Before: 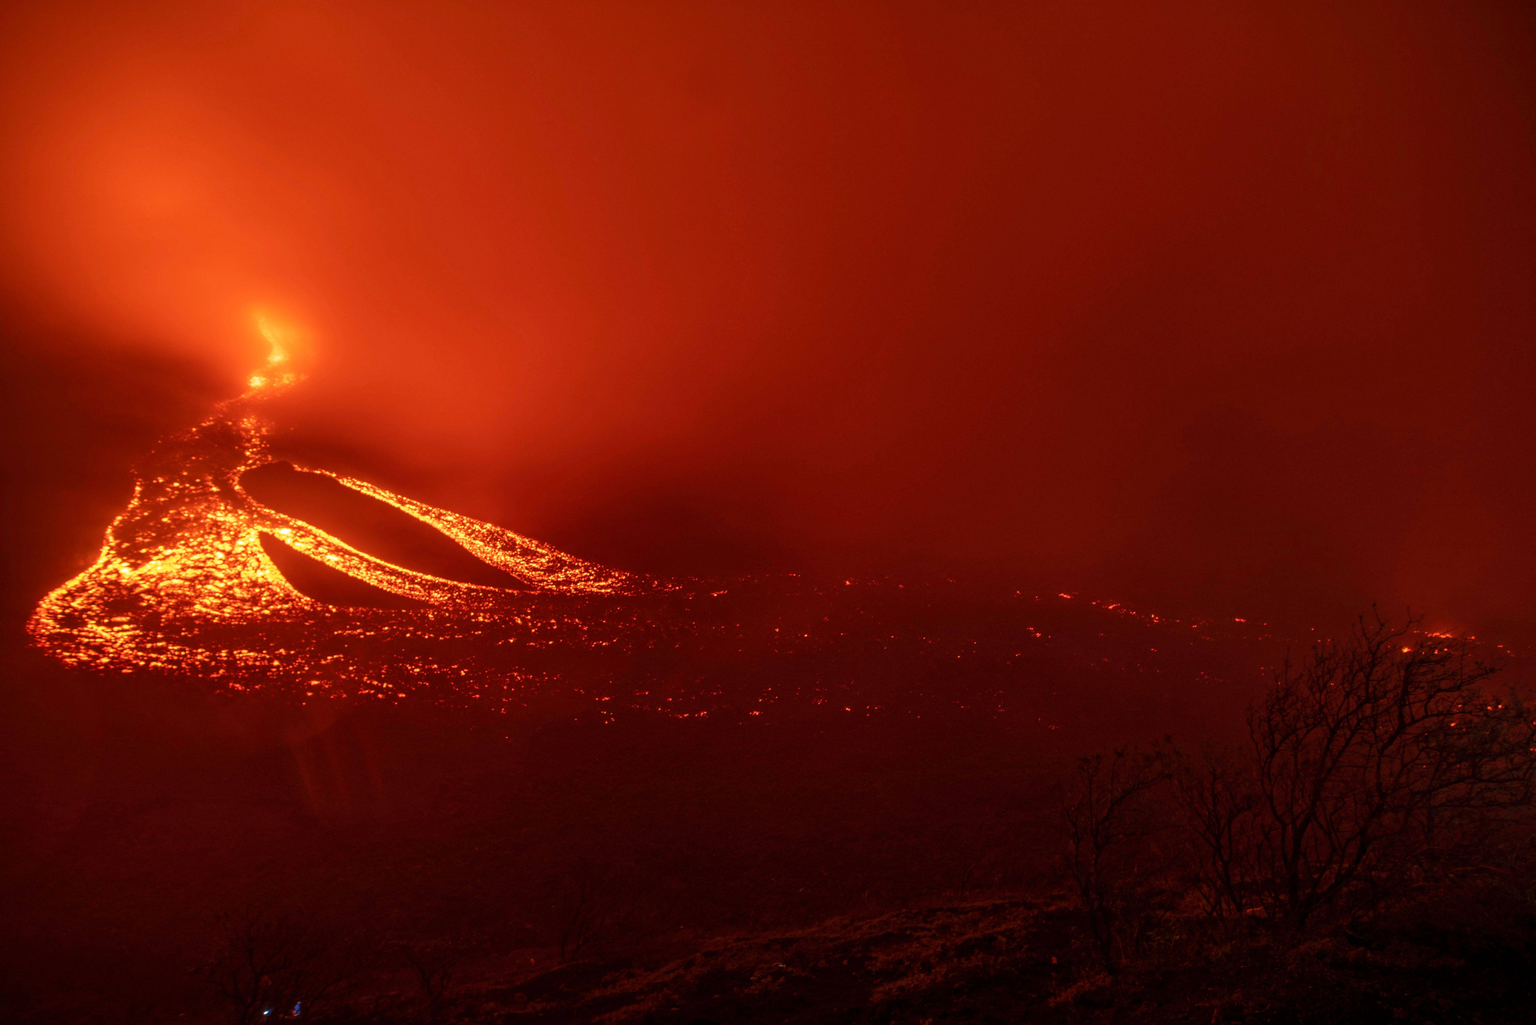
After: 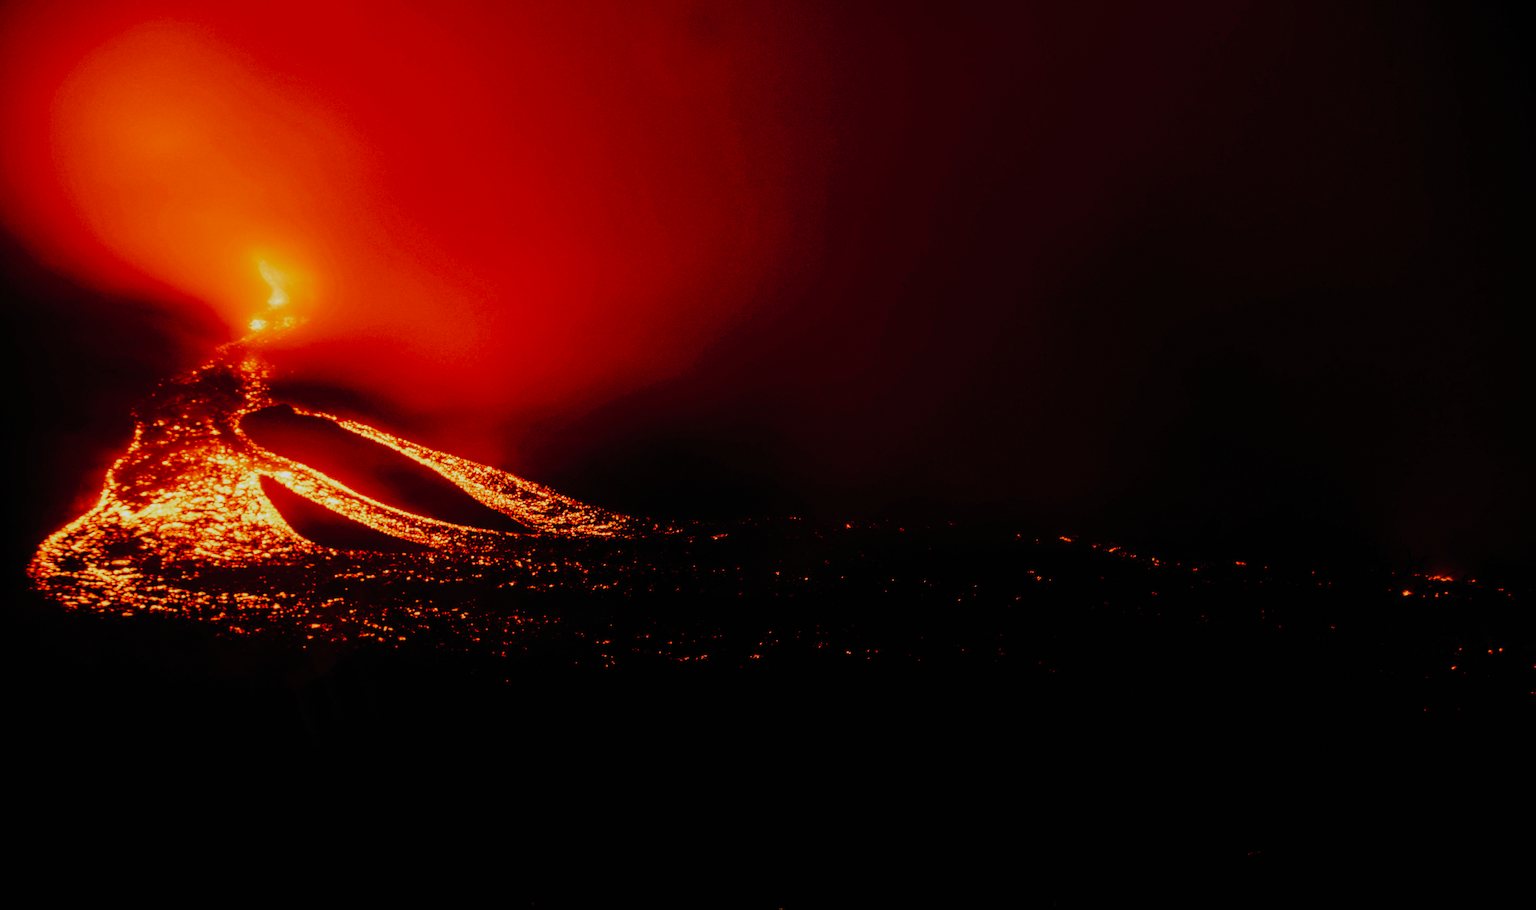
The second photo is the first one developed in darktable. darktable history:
filmic rgb: black relative exposure -2.85 EV, white relative exposure 4.56 EV, hardness 1.77, contrast 1.25, preserve chrominance no, color science v5 (2021)
crop and rotate: top 5.609%, bottom 5.609%
